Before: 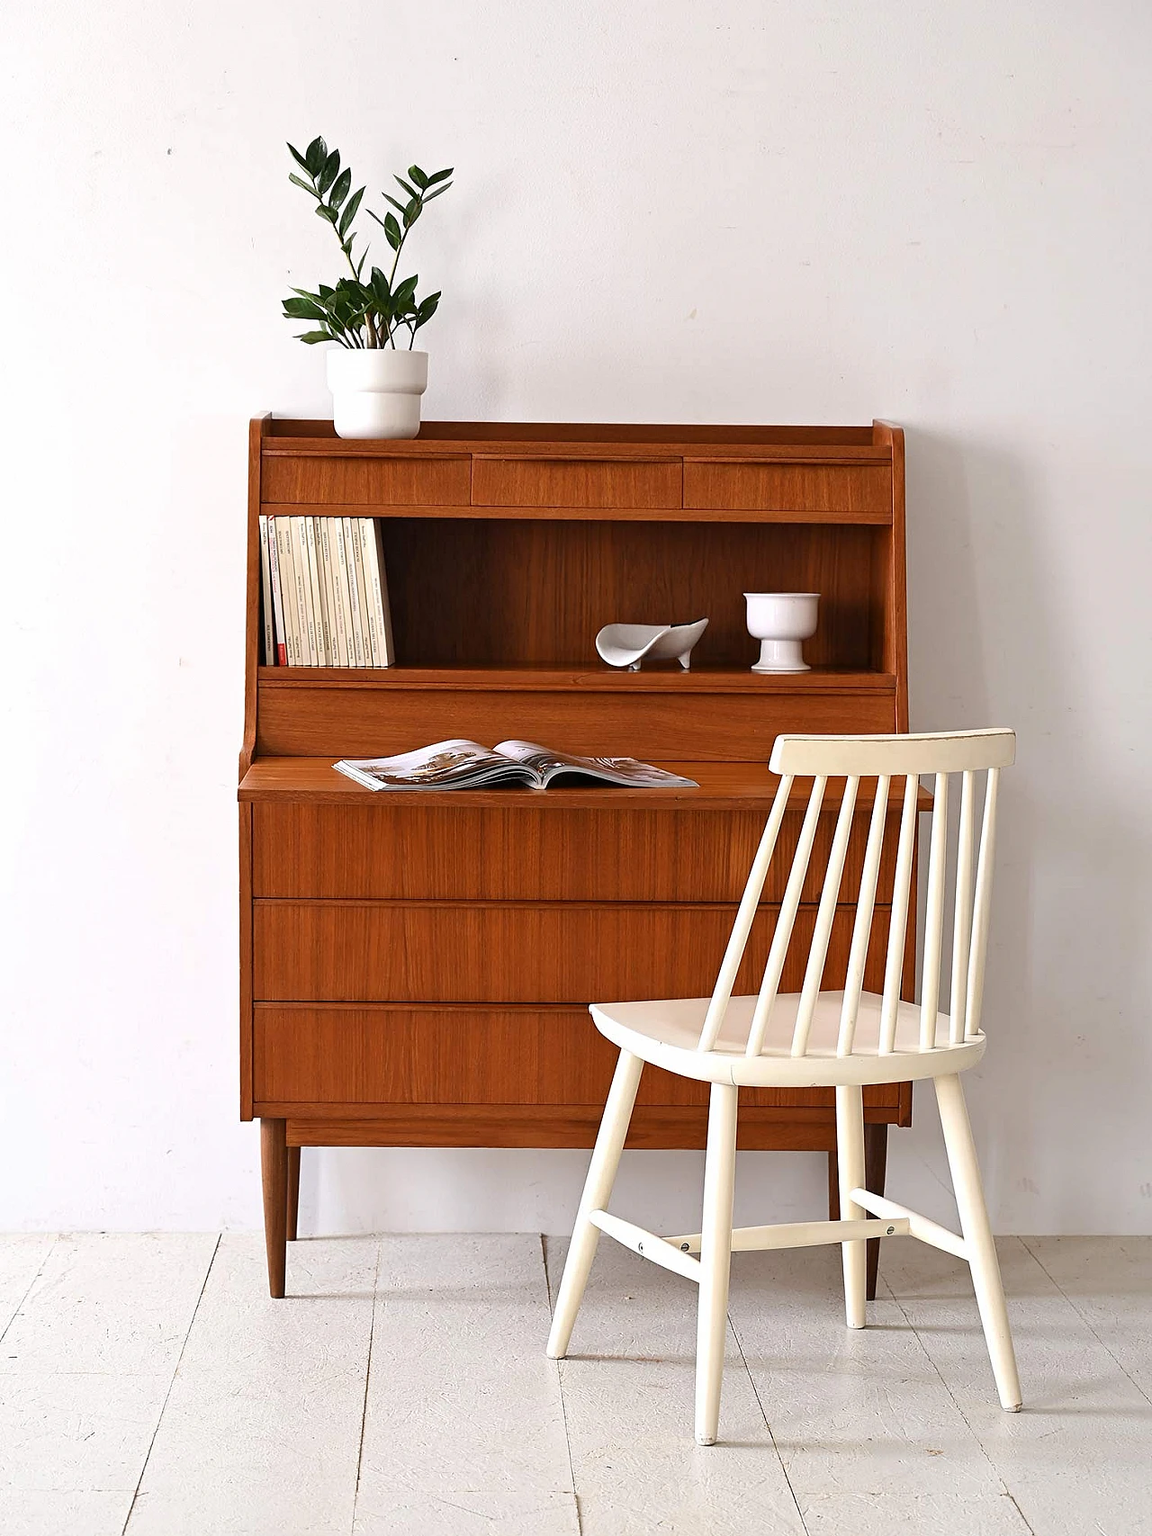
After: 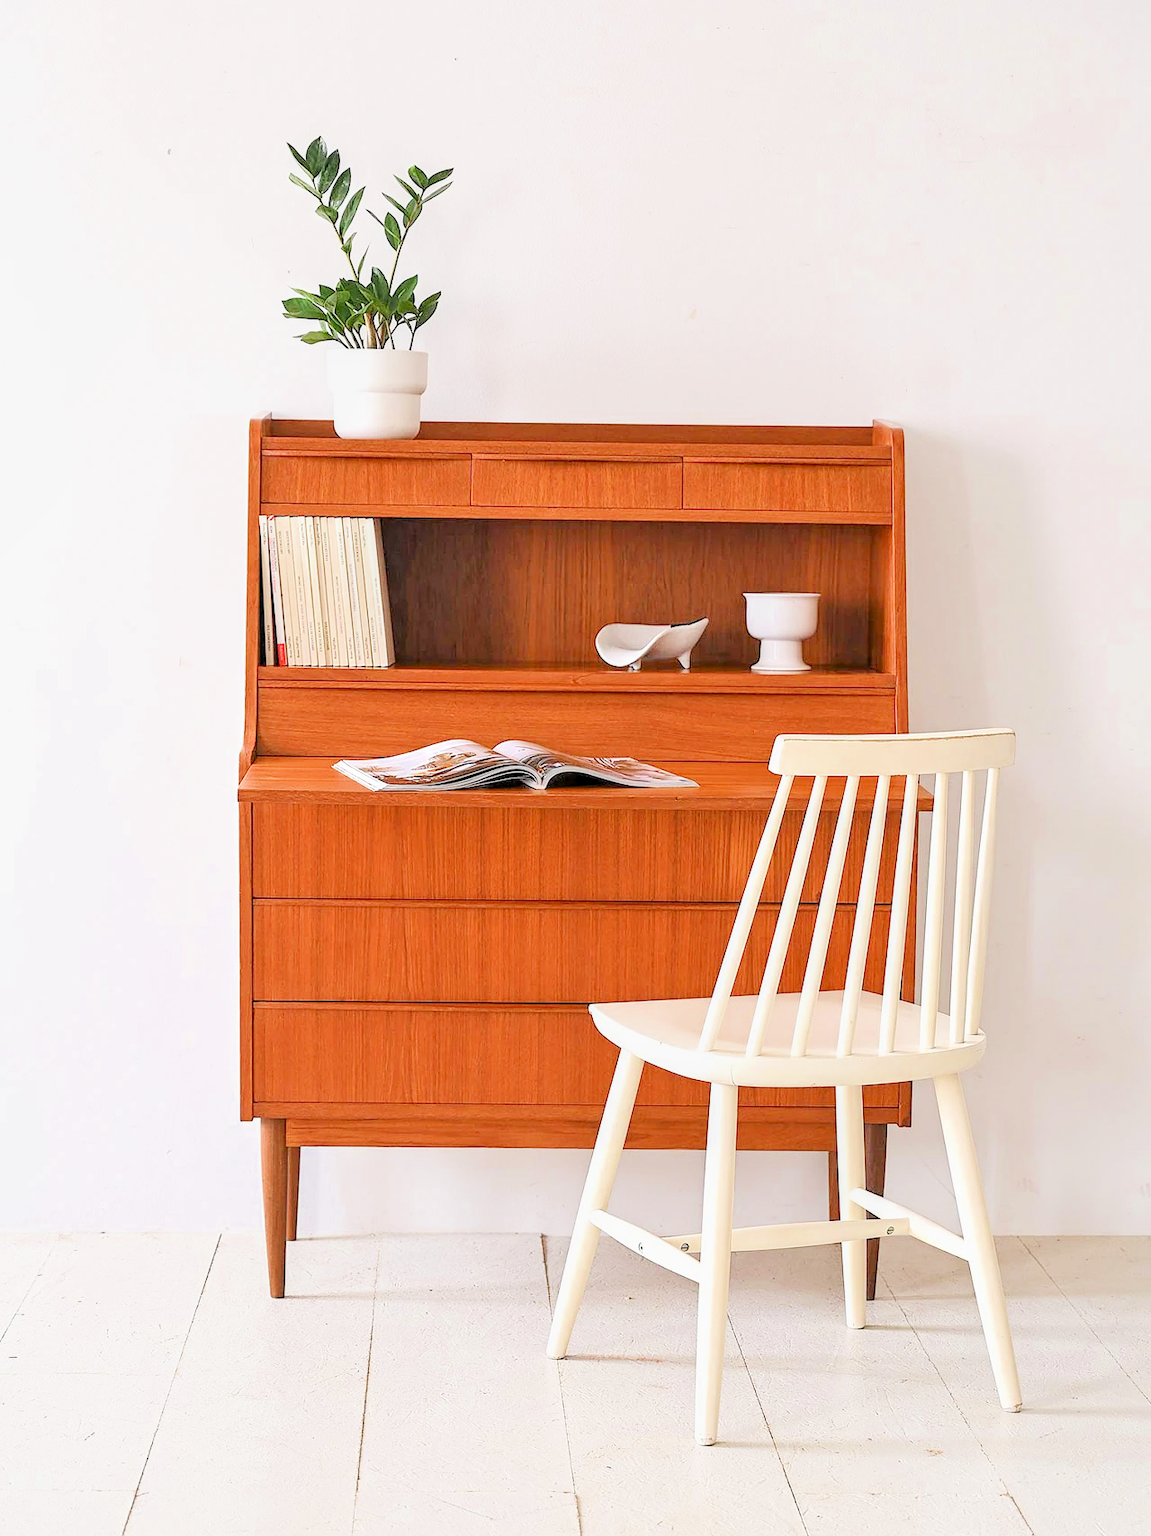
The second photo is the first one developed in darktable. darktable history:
filmic rgb: middle gray luminance 3.44%, black relative exposure -5.92 EV, white relative exposure 6.33 EV, threshold 6 EV, dynamic range scaling 22.4%, target black luminance 0%, hardness 2.33, latitude 45.85%, contrast 0.78, highlights saturation mix 100%, shadows ↔ highlights balance 0.033%, add noise in highlights 0, preserve chrominance max RGB, color science v3 (2019), use custom middle-gray values true, iterations of high-quality reconstruction 0, contrast in highlights soft, enable highlight reconstruction true
local contrast: on, module defaults
